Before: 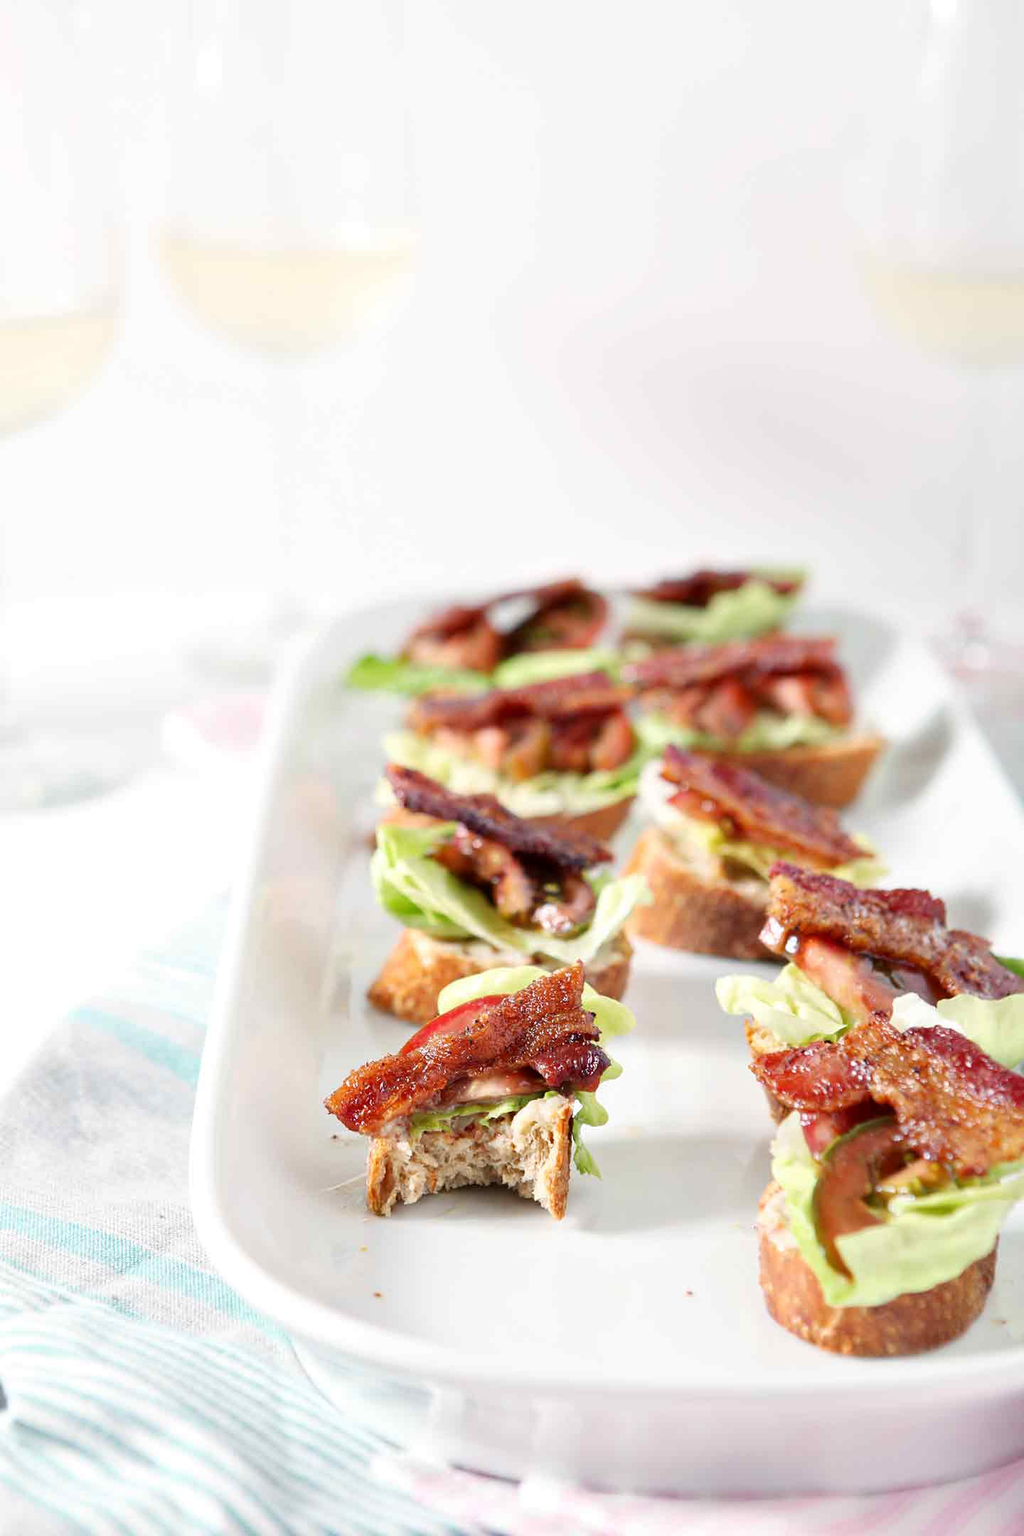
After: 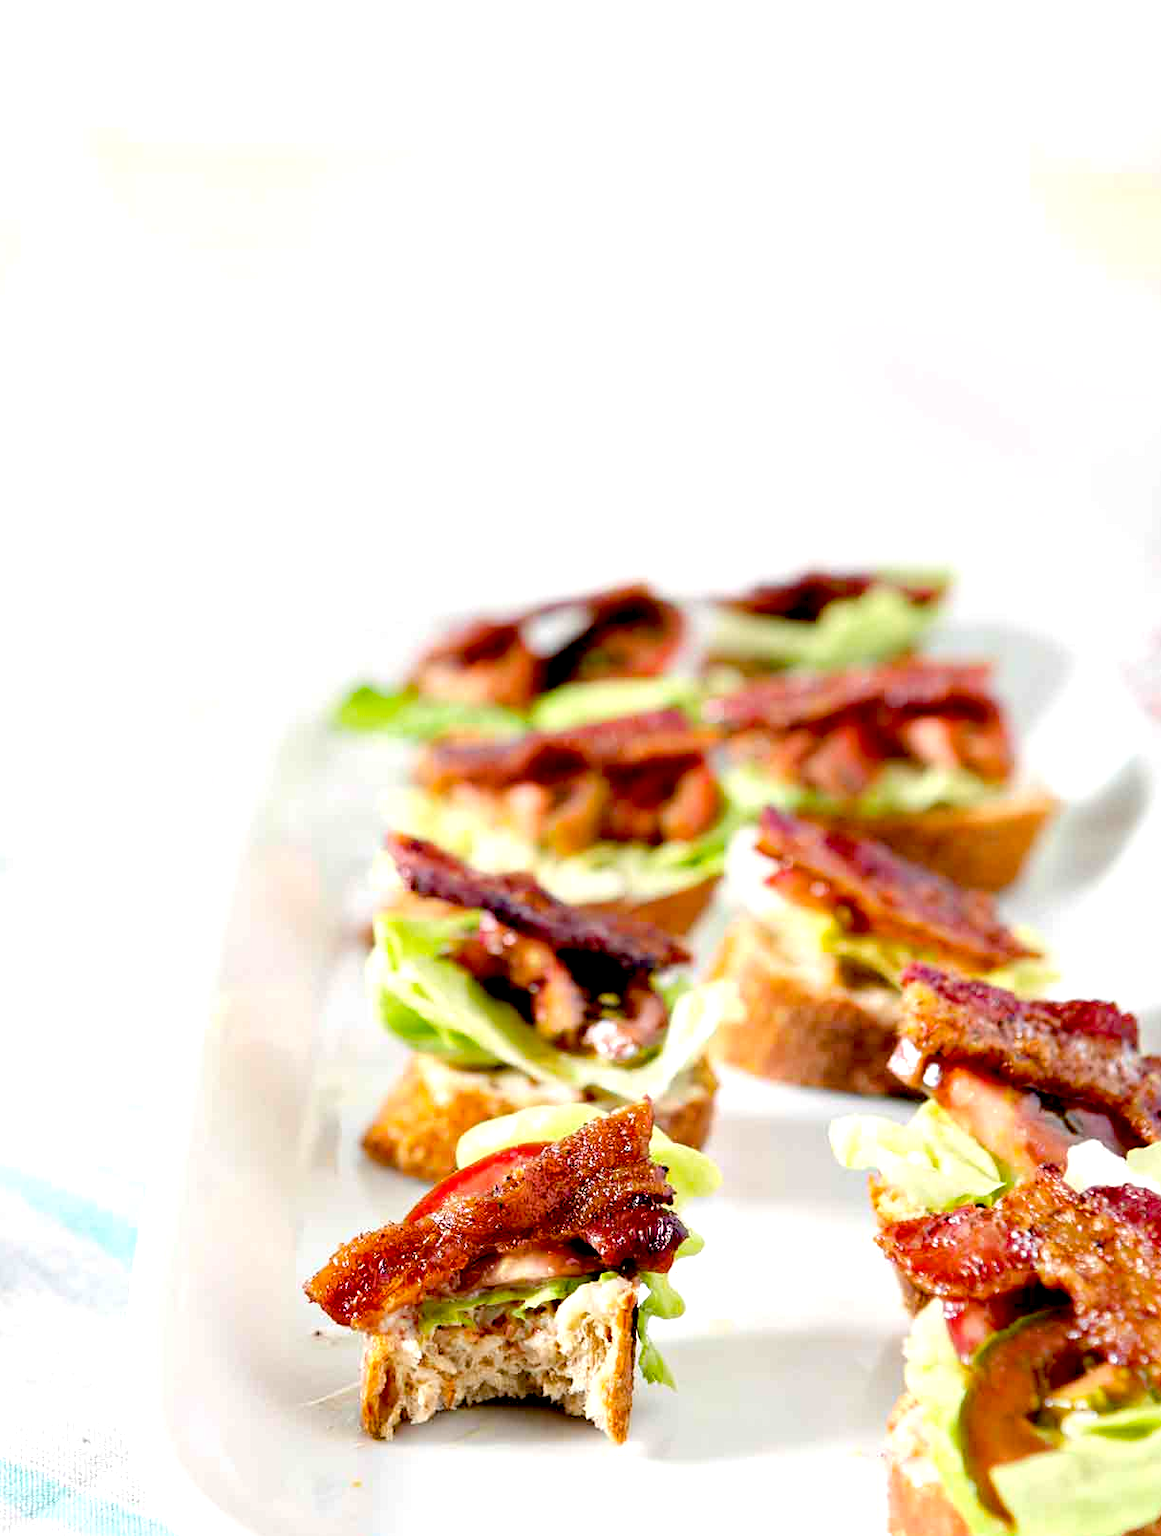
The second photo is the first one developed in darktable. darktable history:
tone equalizer: edges refinement/feathering 500, mask exposure compensation -1.57 EV, preserve details no
exposure: black level correction 0.03, exposure 0.312 EV, compensate highlight preservation false
crop and rotate: left 9.65%, top 9.401%, right 5.863%, bottom 16.119%
color balance rgb: perceptual saturation grading › global saturation 19.356%, global vibrance 9.802%
